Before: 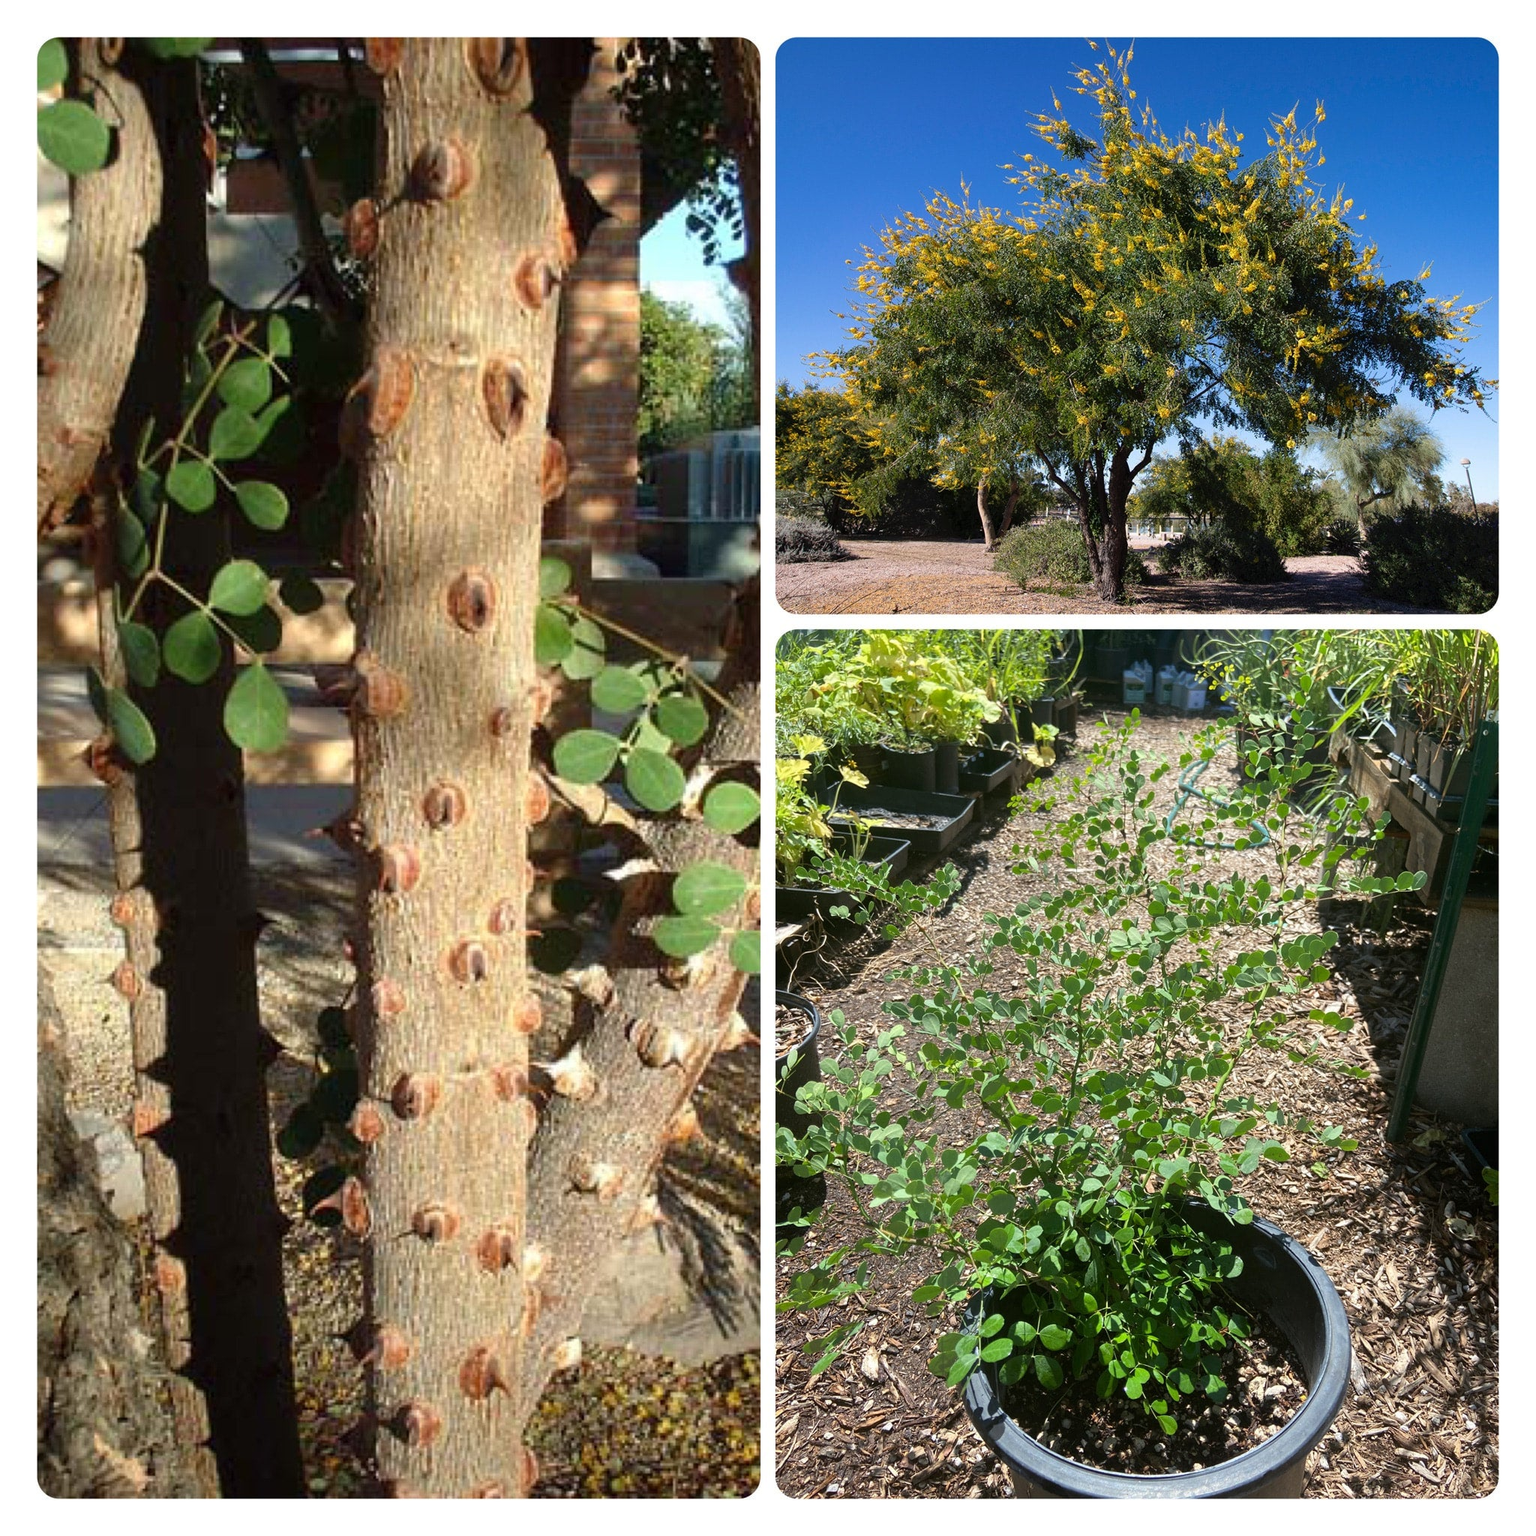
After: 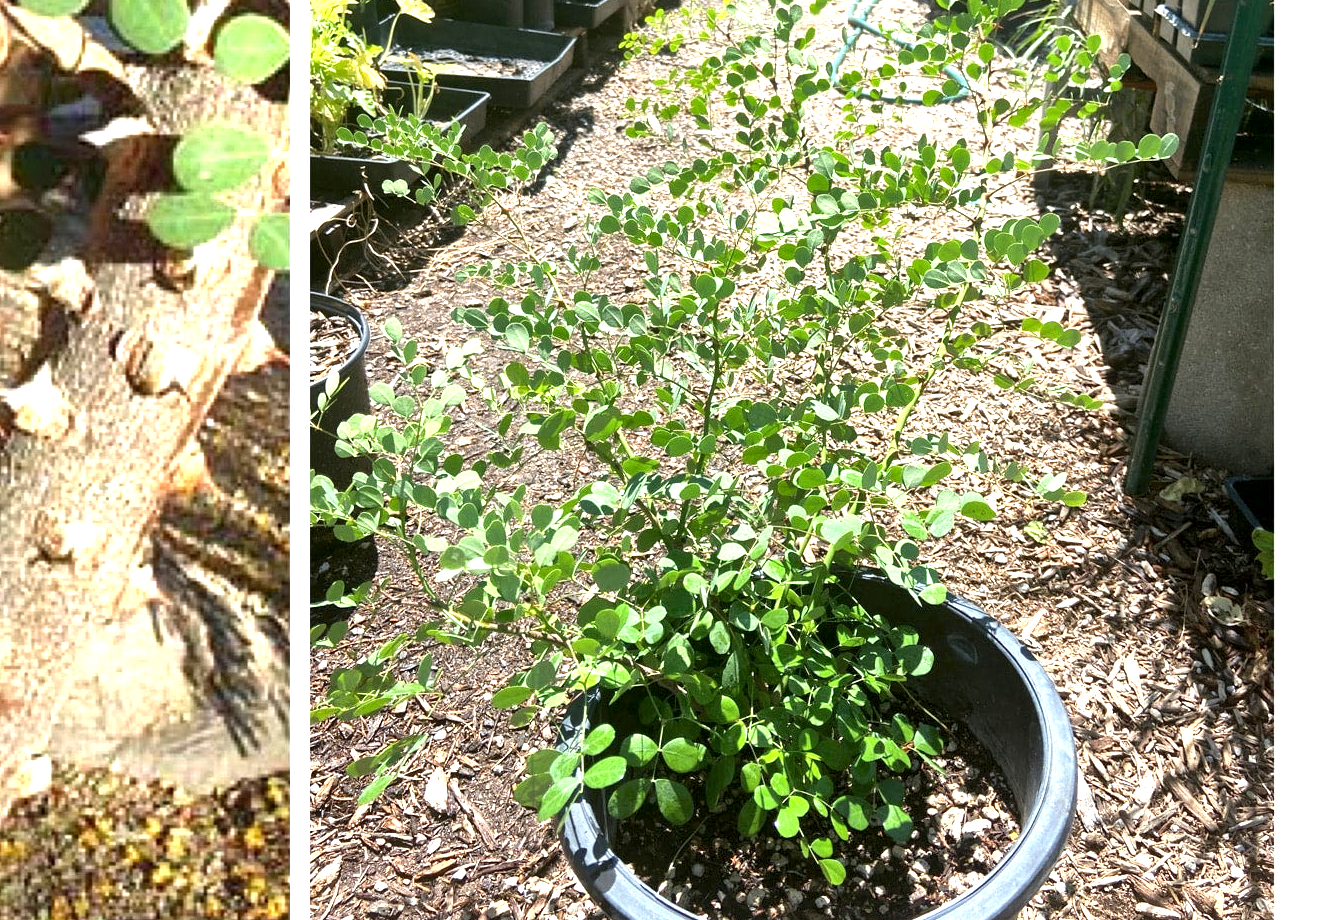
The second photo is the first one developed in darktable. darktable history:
exposure: exposure 1.06 EV, compensate highlight preservation false
local contrast: mode bilateral grid, contrast 51, coarseness 50, detail 150%, midtone range 0.2
crop and rotate: left 35.372%, top 50.202%, bottom 4.837%
